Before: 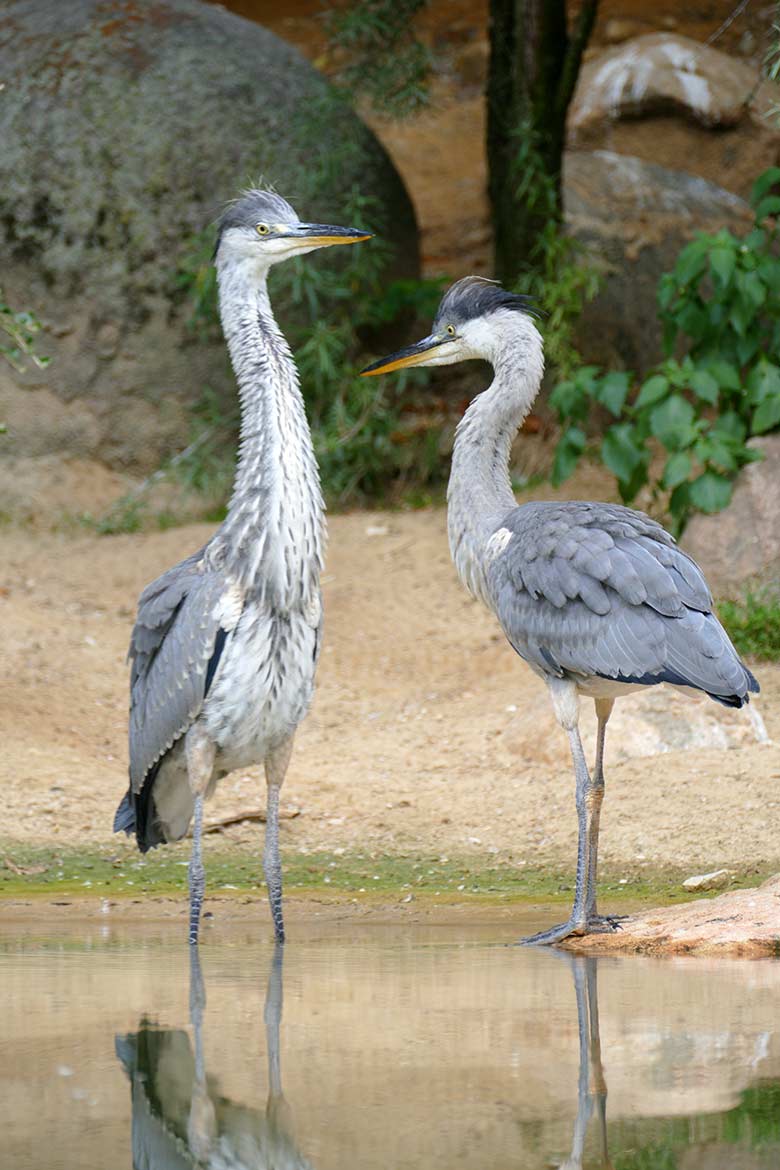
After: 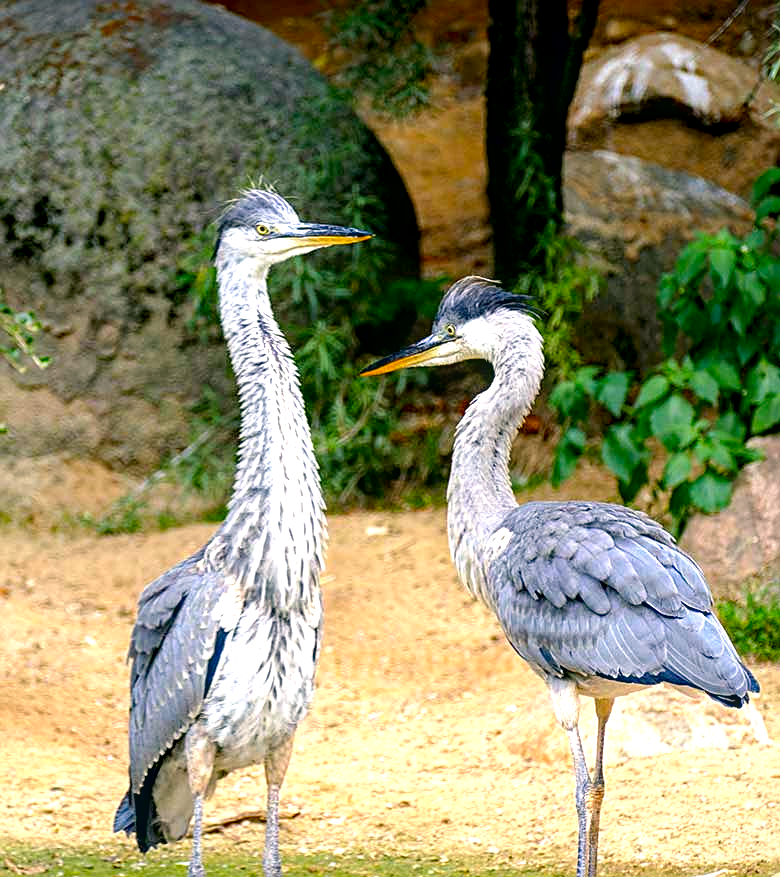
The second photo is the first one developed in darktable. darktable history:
haze removal: compatibility mode true, adaptive false
contrast brightness saturation: brightness -0.02, saturation 0.343
crop: bottom 24.989%
exposure: black level correction 0.009, exposure 0.016 EV, compensate exposure bias true, compensate highlight preservation false
local contrast: on, module defaults
tone equalizer: -8 EV -0.783 EV, -7 EV -0.685 EV, -6 EV -0.627 EV, -5 EV -0.391 EV, -3 EV 0.388 EV, -2 EV 0.6 EV, -1 EV 0.682 EV, +0 EV 0.742 EV
color correction: highlights a* 5.37, highlights b* 5.35, shadows a* -3.91, shadows b* -5.15
sharpen: on, module defaults
